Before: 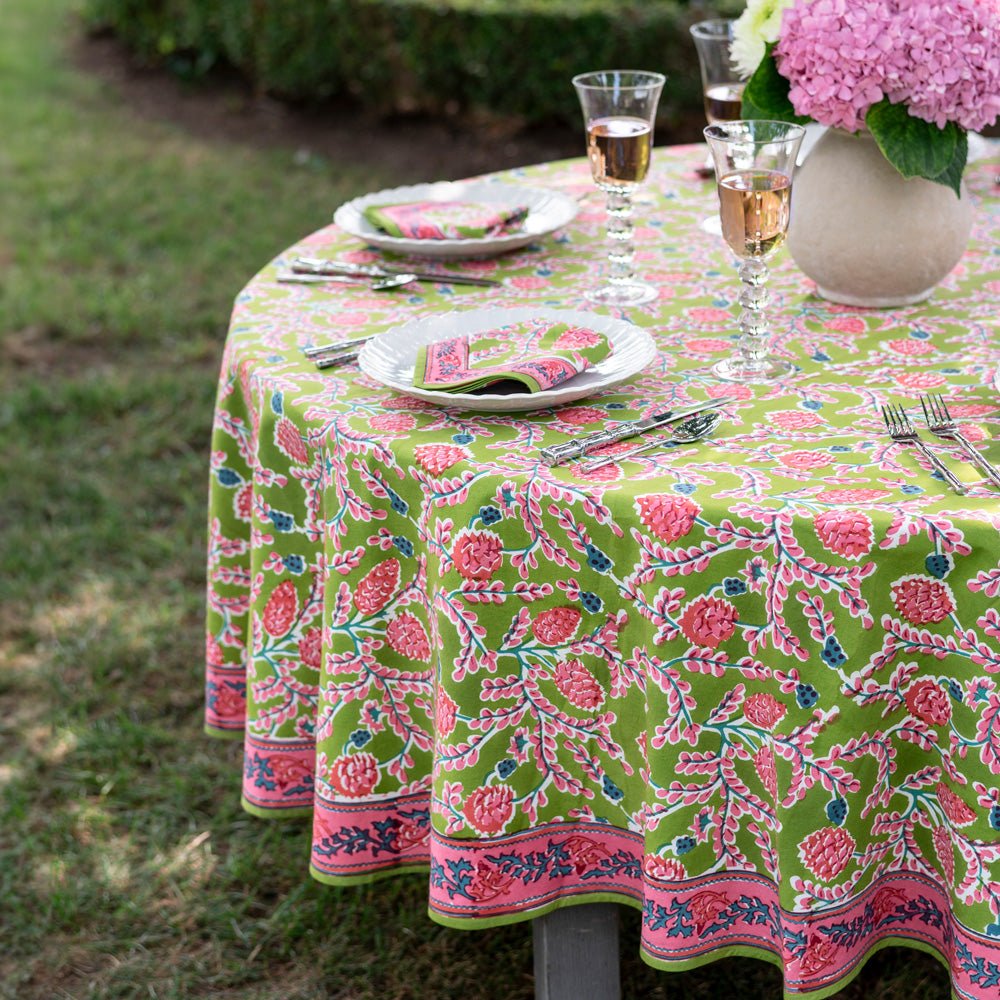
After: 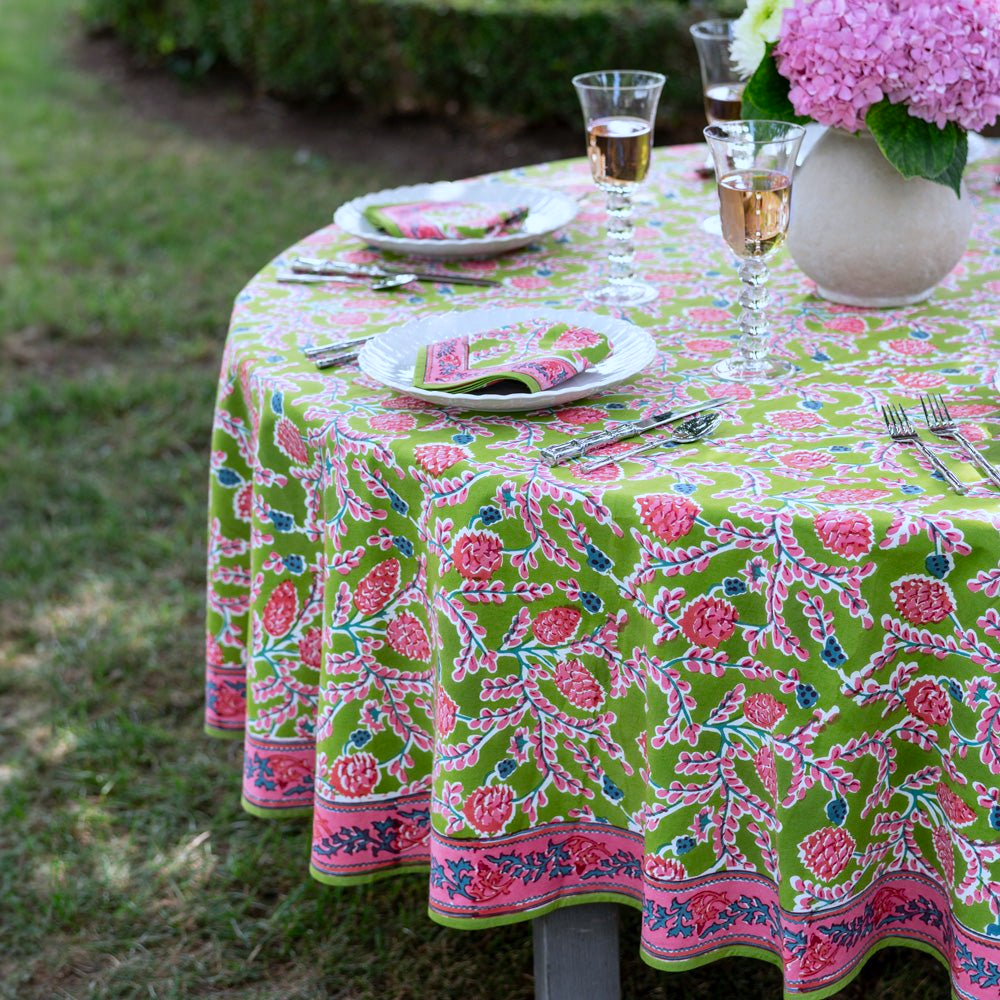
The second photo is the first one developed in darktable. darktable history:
vibrance: vibrance 75%
white balance: red 0.924, blue 1.095
